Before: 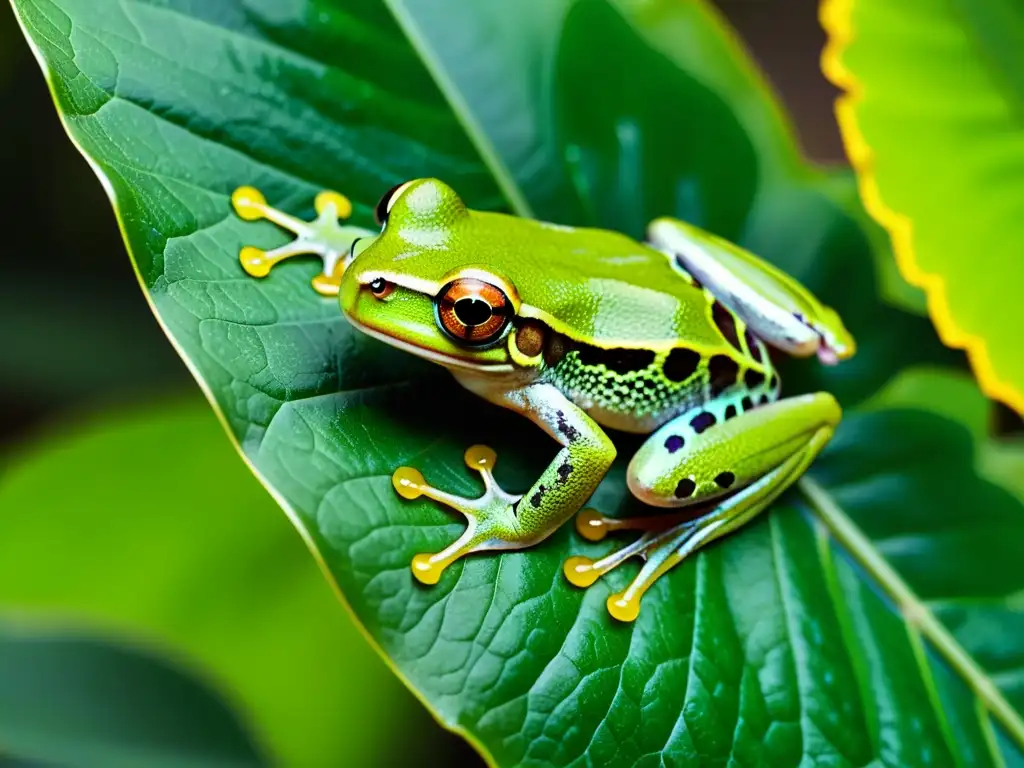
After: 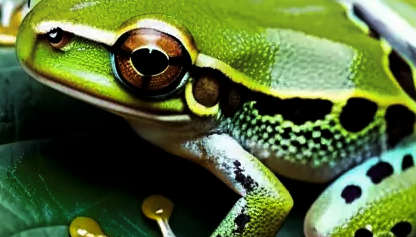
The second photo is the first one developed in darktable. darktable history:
crop: left 31.607%, top 32.663%, right 27.712%, bottom 36.354%
shadows and highlights: shadows -54.18, highlights 84.16, soften with gaussian
levels: levels [0, 0.618, 1]
